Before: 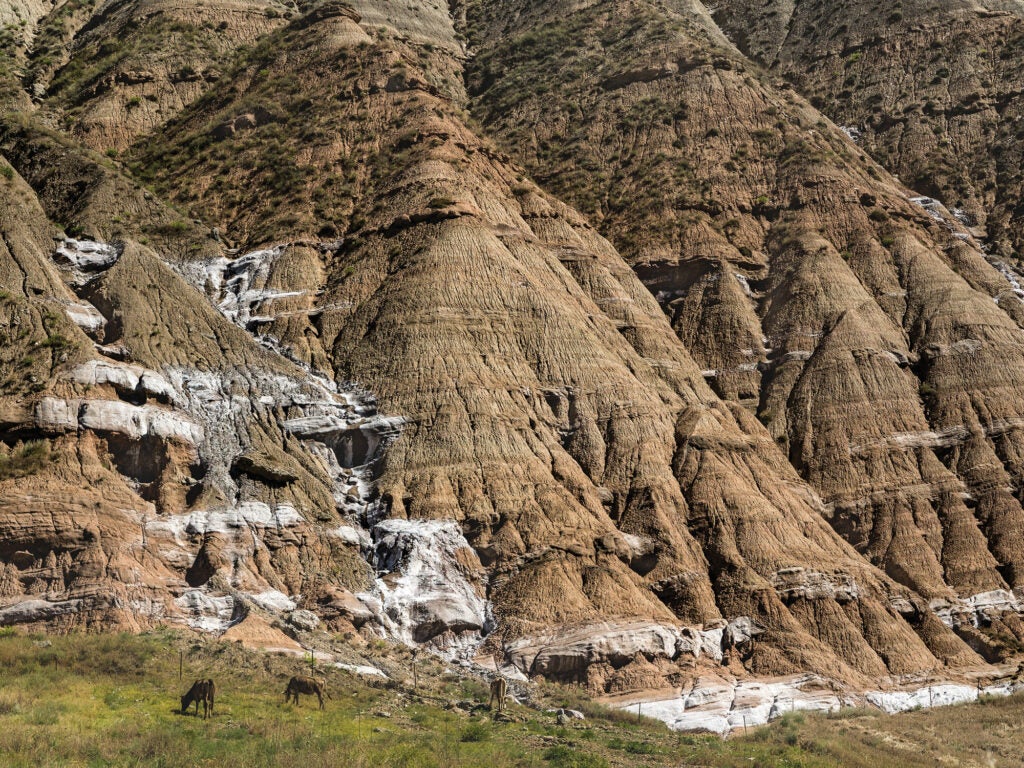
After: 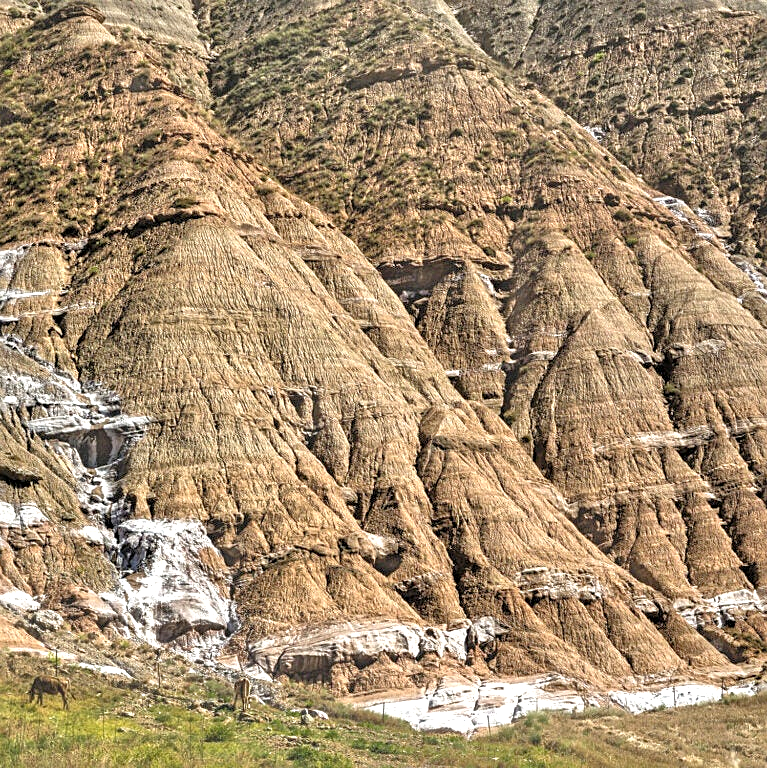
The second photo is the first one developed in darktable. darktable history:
crop and rotate: left 25.002%
exposure: black level correction 0, exposure 0.499 EV, compensate highlight preservation false
sharpen: radius 2.167, amount 0.38, threshold 0.242
tone equalizer: -7 EV 0.155 EV, -6 EV 0.568 EV, -5 EV 1.19 EV, -4 EV 1.31 EV, -3 EV 1.15 EV, -2 EV 0.6 EV, -1 EV 0.151 EV, mask exposure compensation -0.505 EV
shadows and highlights: shadows 32.98, highlights -46.09, compress 49.69%, soften with gaussian
local contrast: highlights 103%, shadows 98%, detail 120%, midtone range 0.2
color correction: highlights a* -0.129, highlights b* 0.075
